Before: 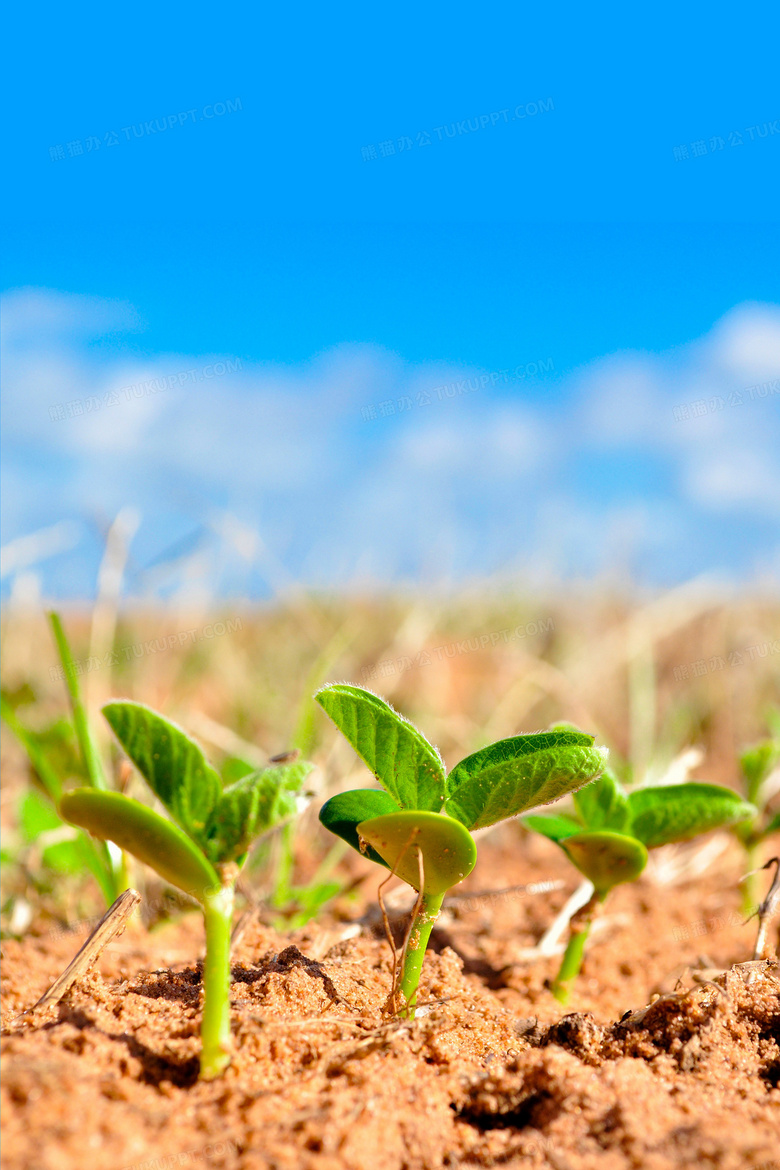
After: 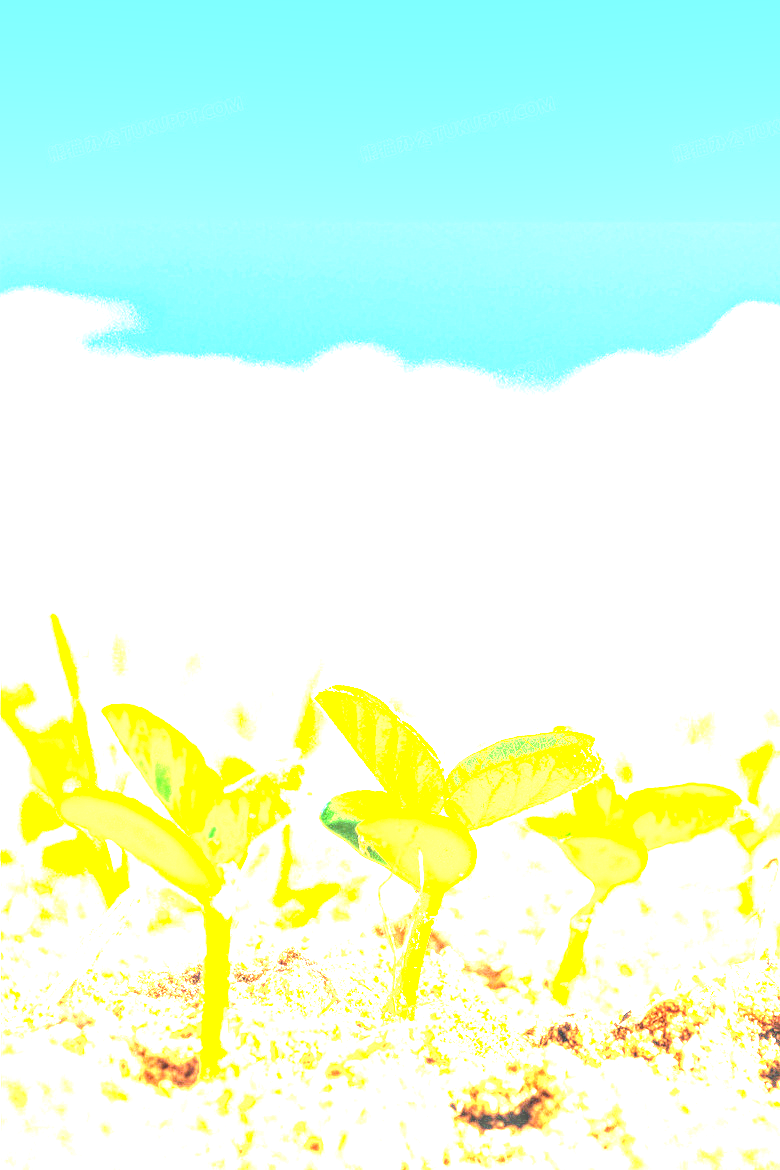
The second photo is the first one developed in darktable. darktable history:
local contrast: highlights 19%, detail 186%
exposure: black level correction 0, exposure 4 EV, compensate exposure bias true, compensate highlight preservation false
color correction: highlights a* -5.94, highlights b* 11.19
